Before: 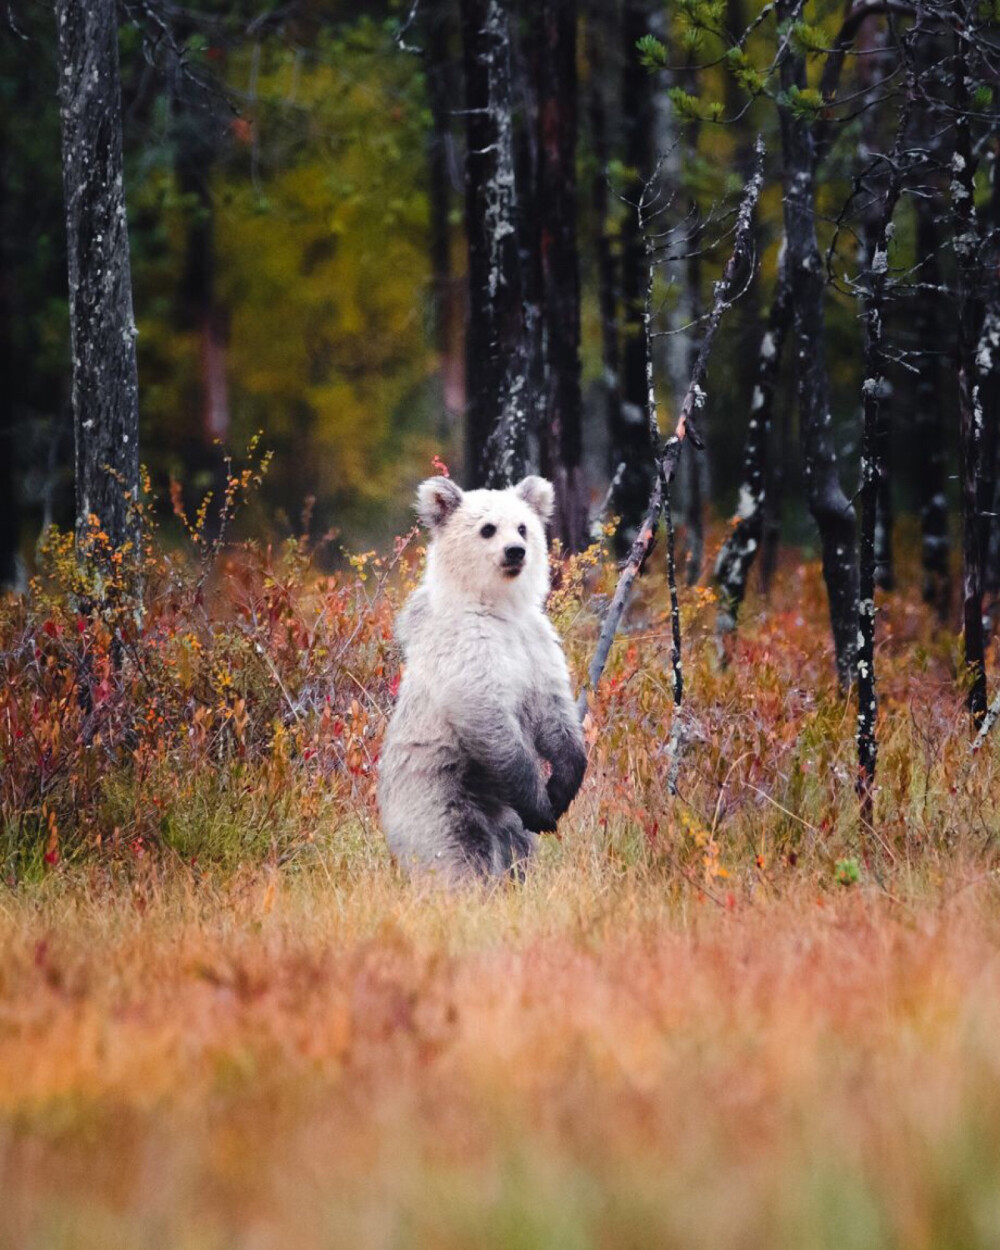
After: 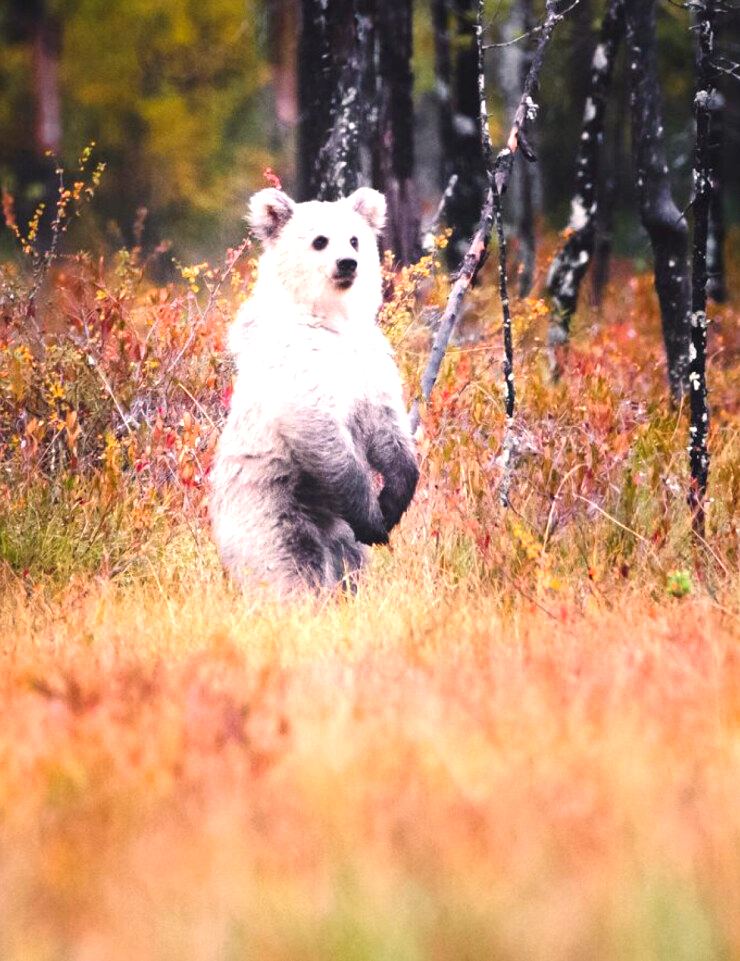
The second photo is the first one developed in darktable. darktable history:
exposure: exposure 0.915 EV, compensate exposure bias true, compensate highlight preservation false
color correction: highlights a* 7.3, highlights b* 4.36
crop: left 16.835%, top 23.058%, right 9.084%
